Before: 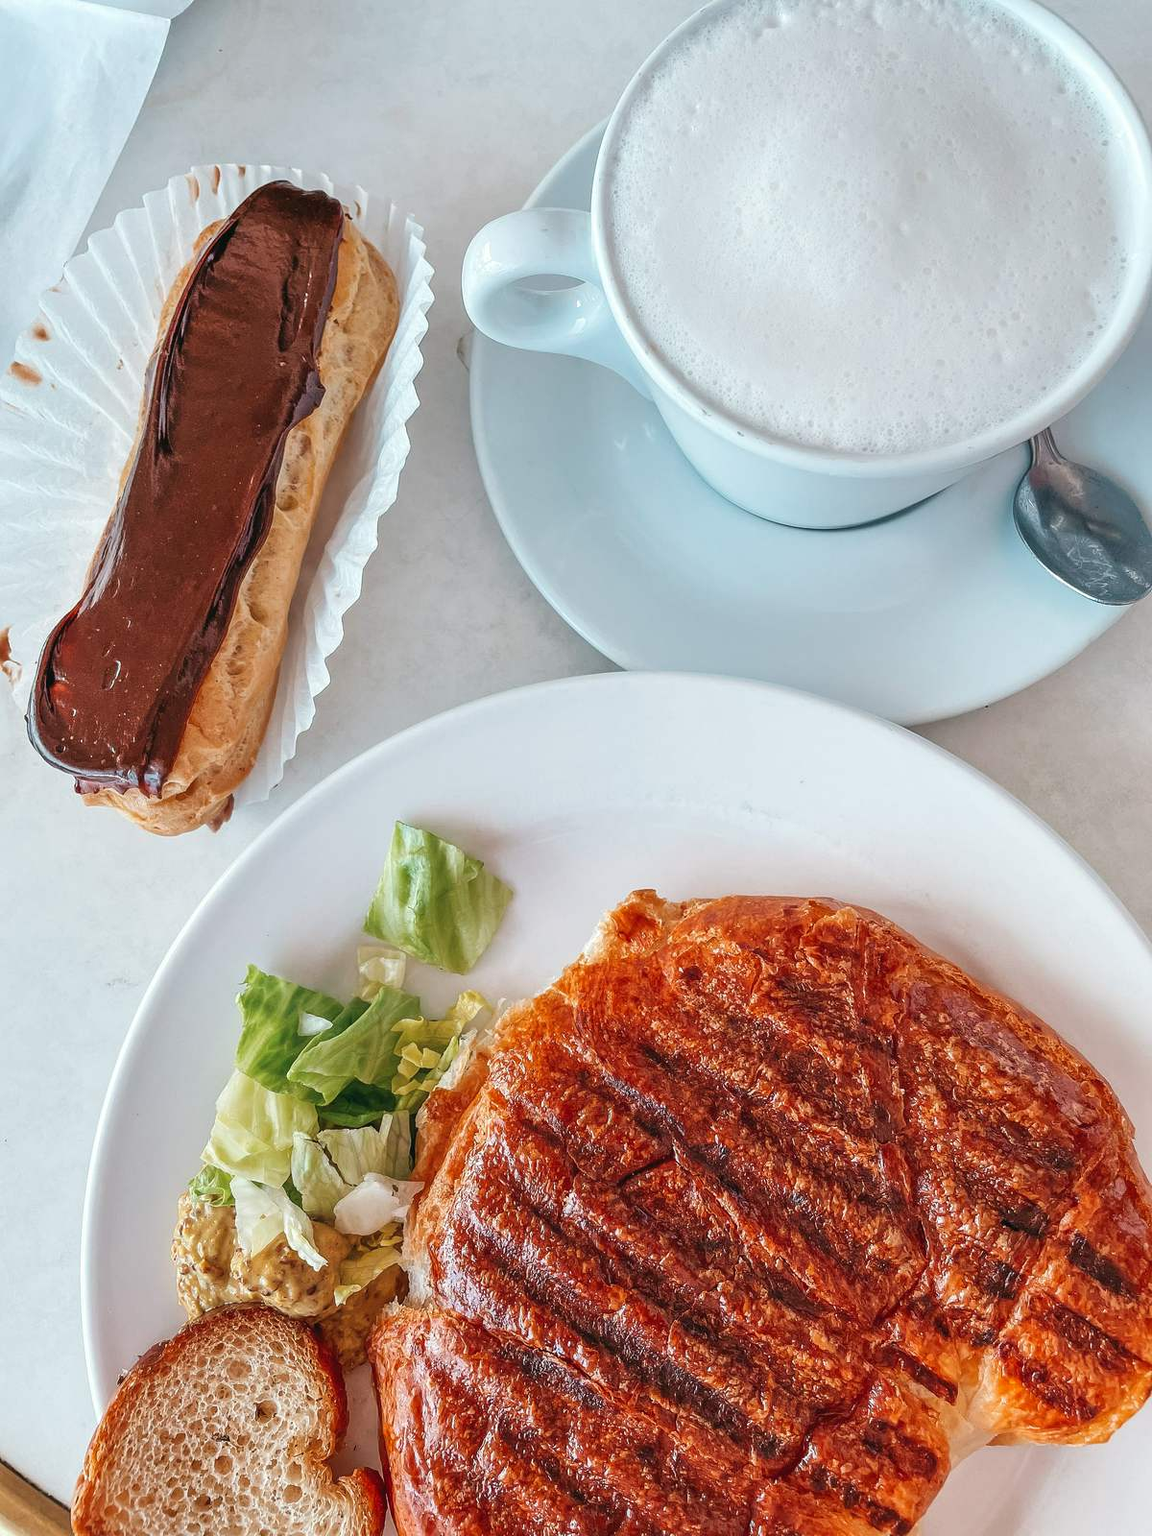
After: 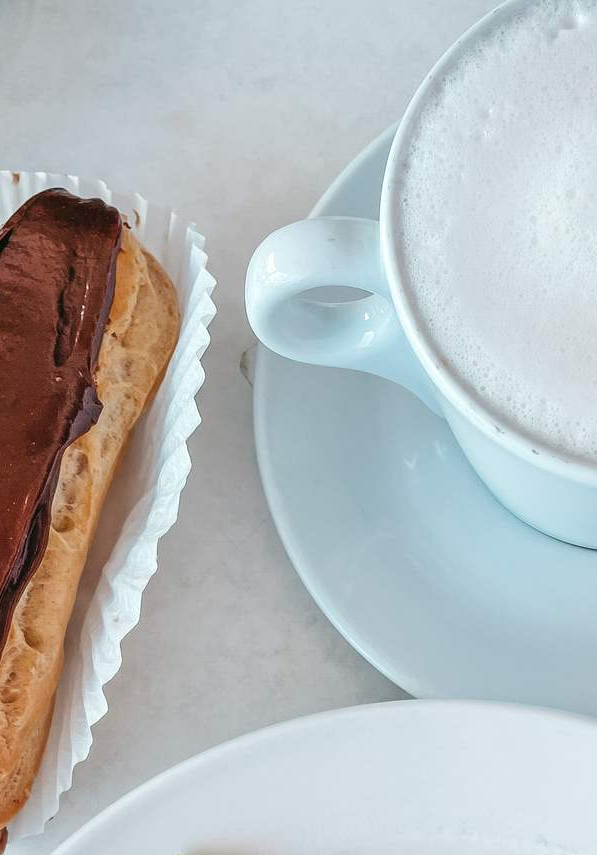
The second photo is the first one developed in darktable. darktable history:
crop: left 19.718%, right 30.452%, bottom 46.518%
